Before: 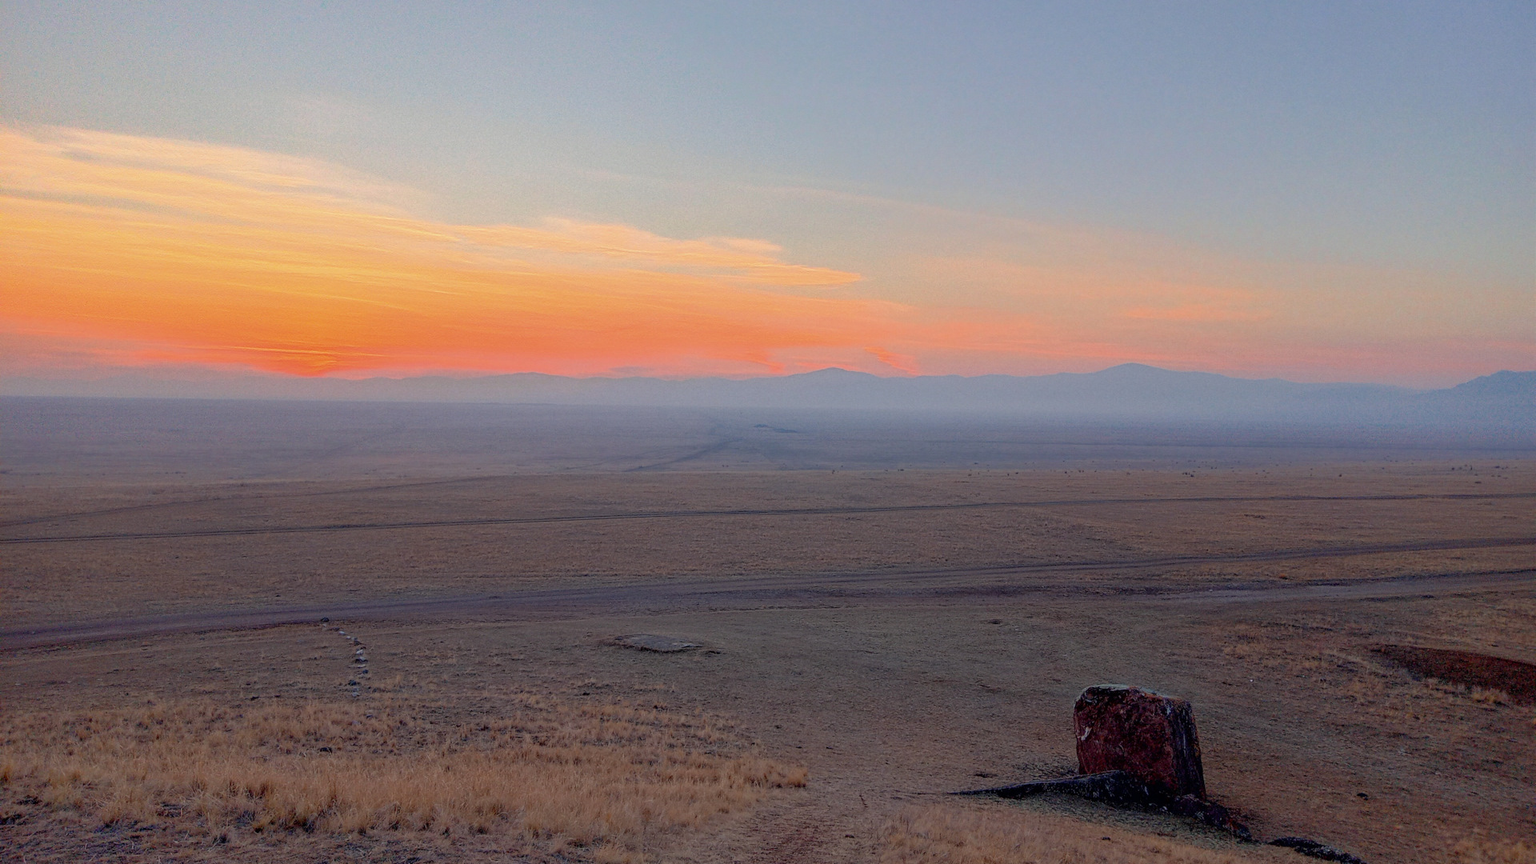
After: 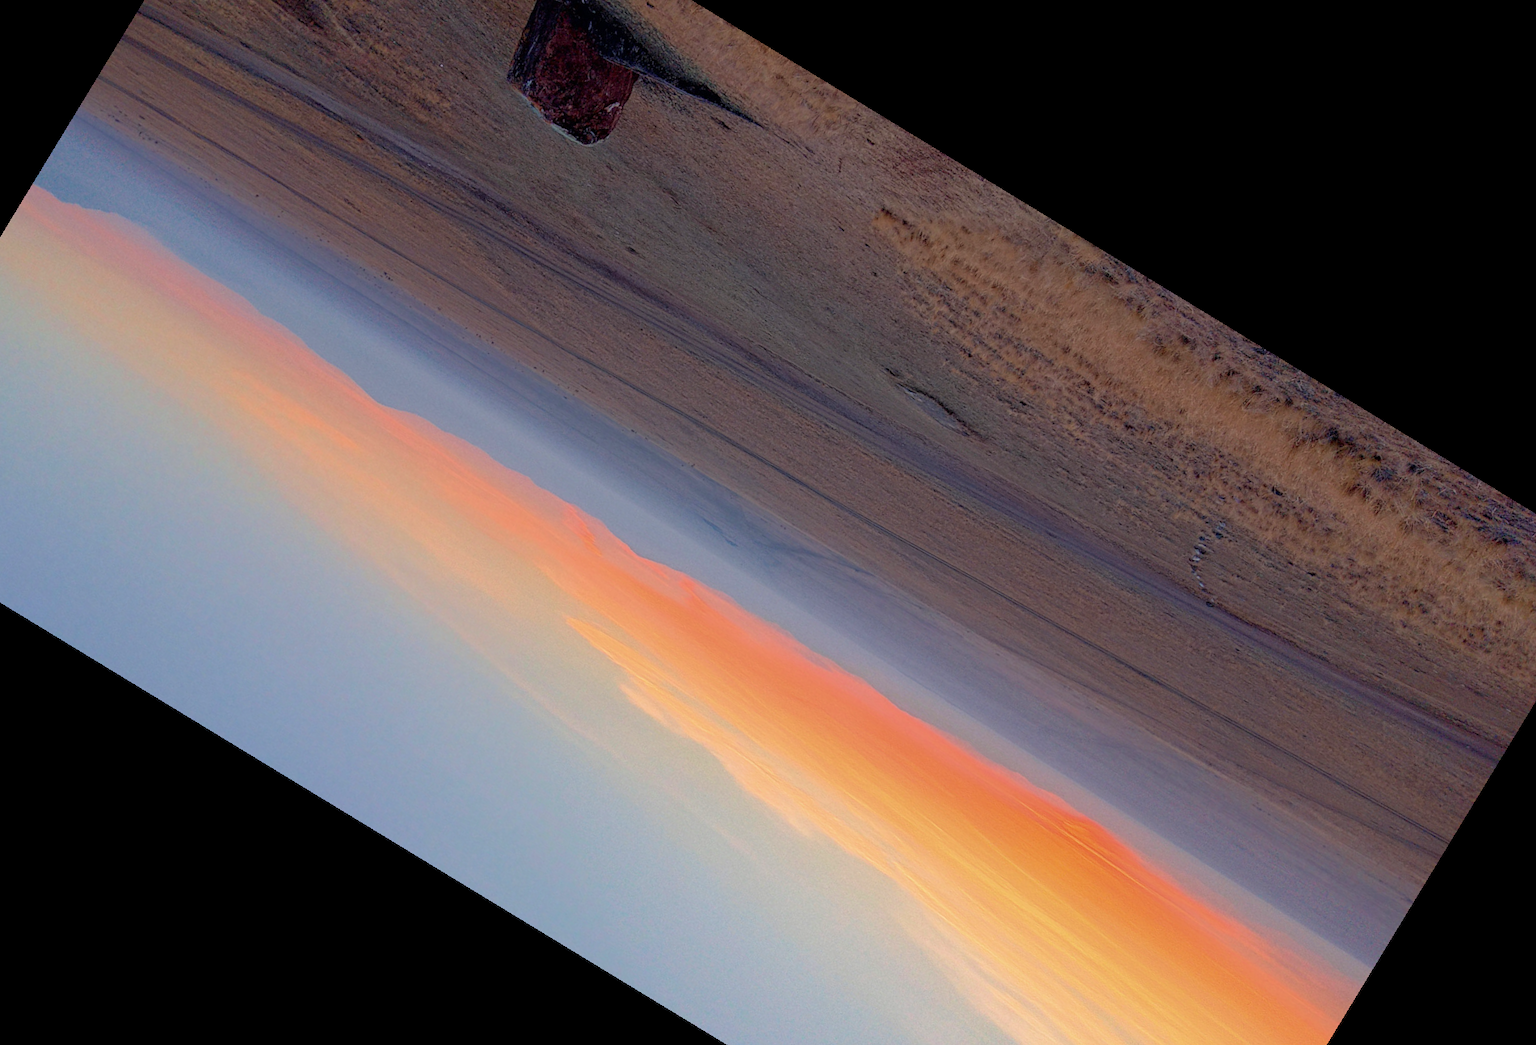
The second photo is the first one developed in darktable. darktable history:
crop and rotate: angle 148.68°, left 9.111%, top 15.603%, right 4.588%, bottom 17.041%
velvia: on, module defaults
